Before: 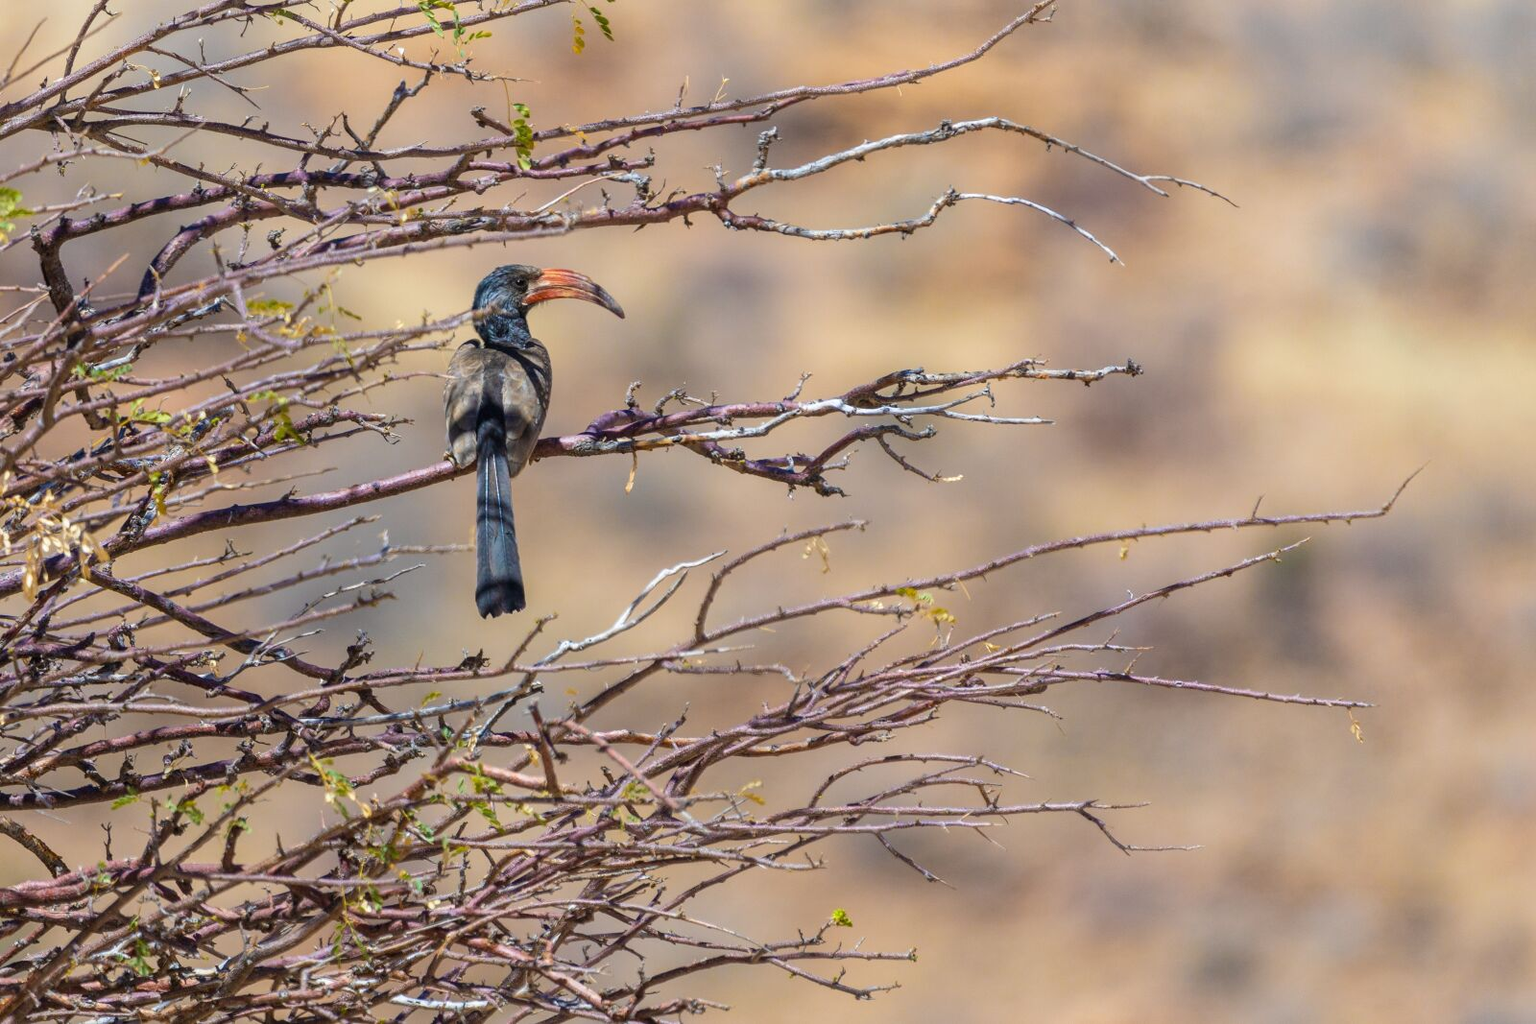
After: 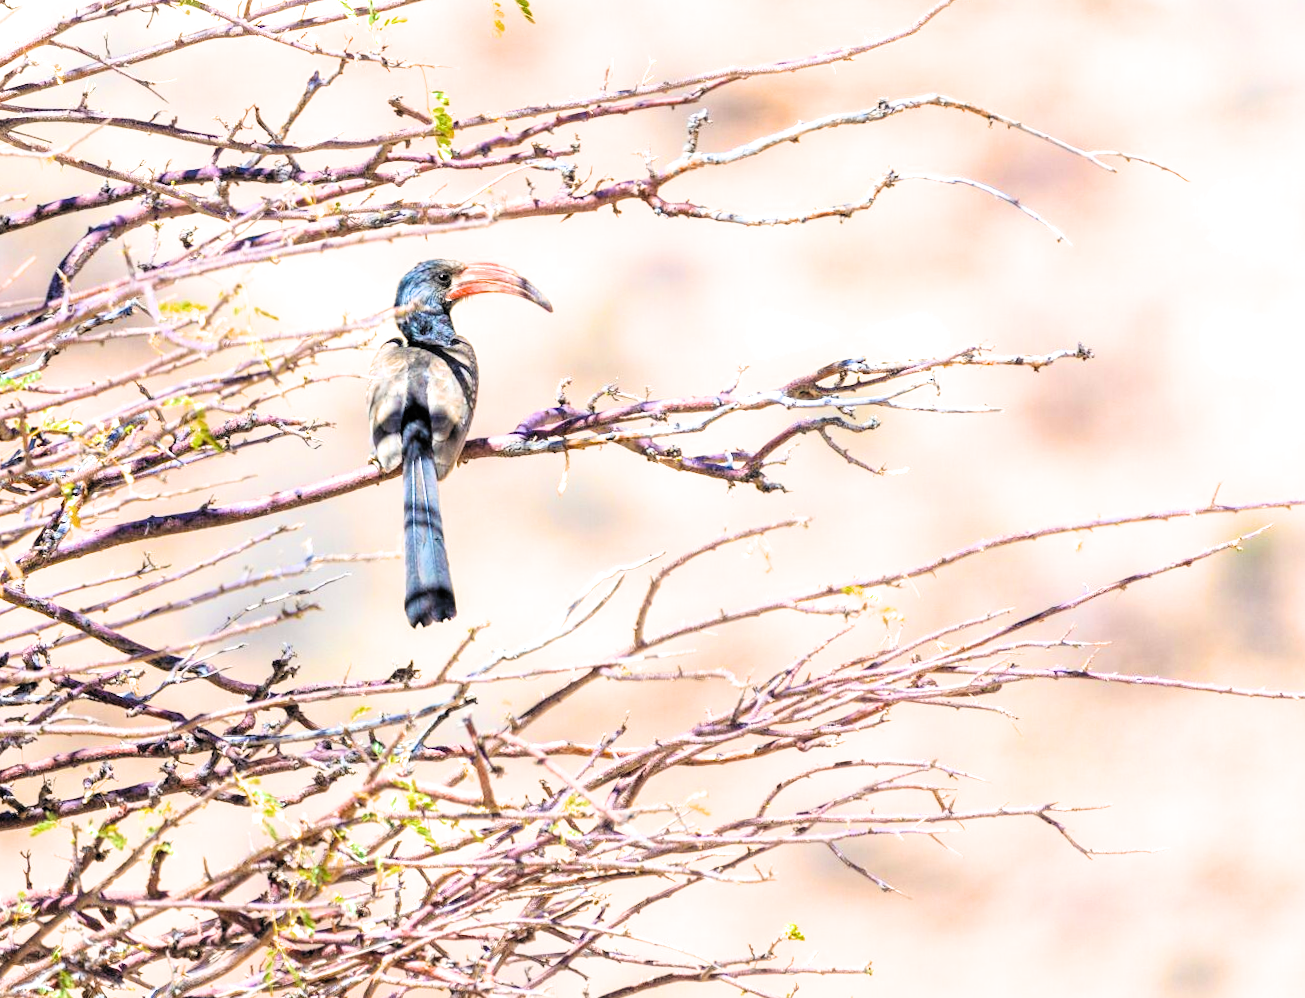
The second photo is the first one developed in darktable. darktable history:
exposure: black level correction 0.002, exposure 1.993 EV, compensate highlight preservation false
crop and rotate: angle 1.33°, left 4.302%, top 0.585%, right 11.282%, bottom 2.643%
filmic rgb: black relative exposure -5.03 EV, white relative exposure 3.56 EV, threshold 2.99 EV, hardness 3.17, contrast 1.184, highlights saturation mix -30.8%, color science v6 (2022), enable highlight reconstruction true
